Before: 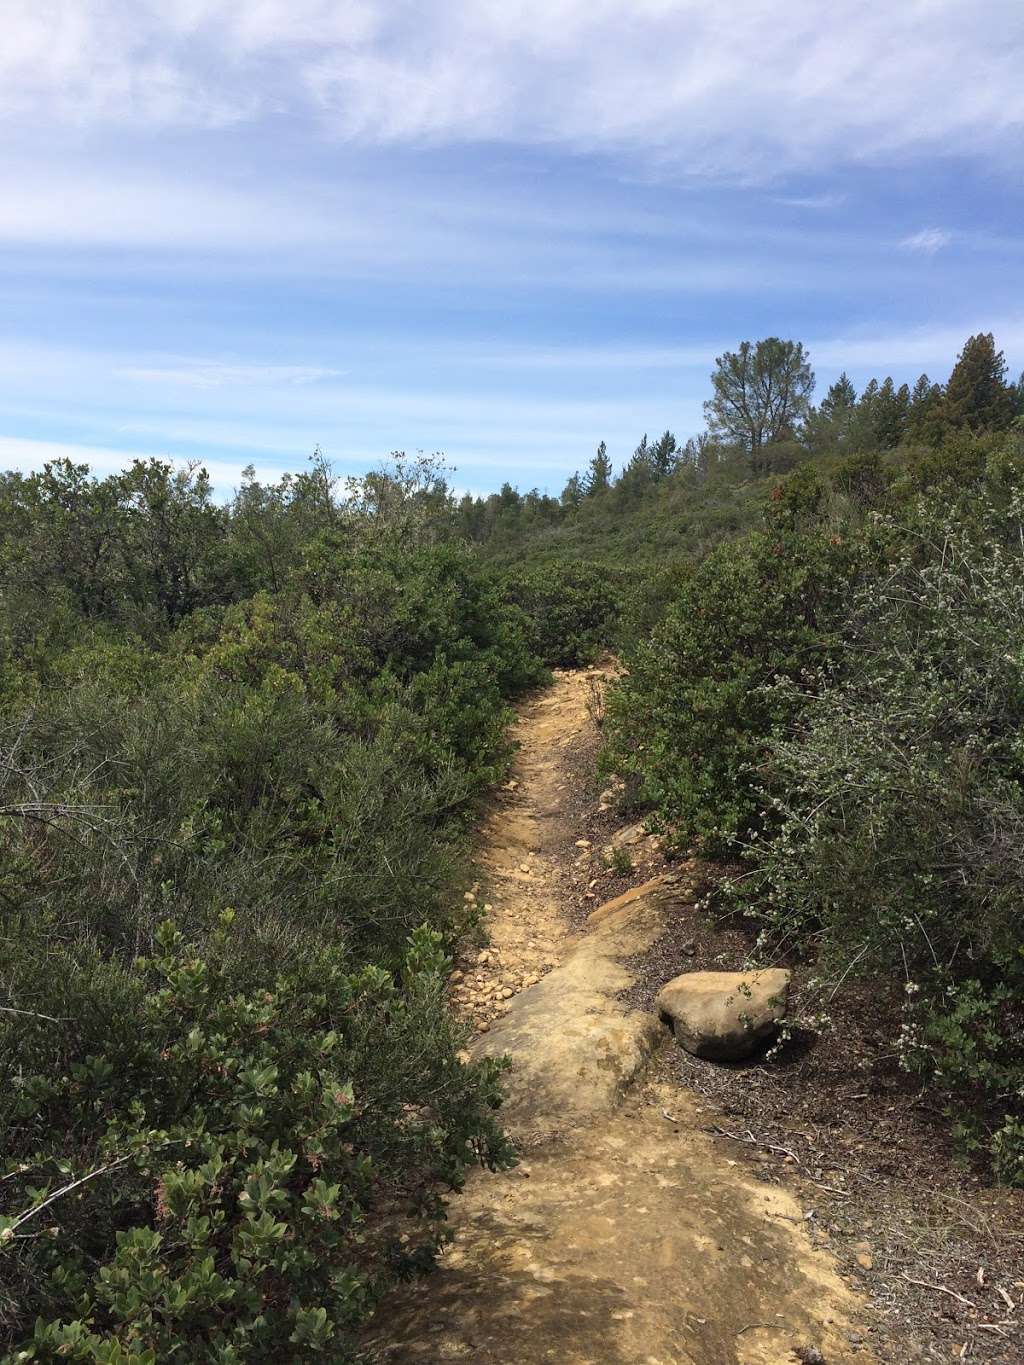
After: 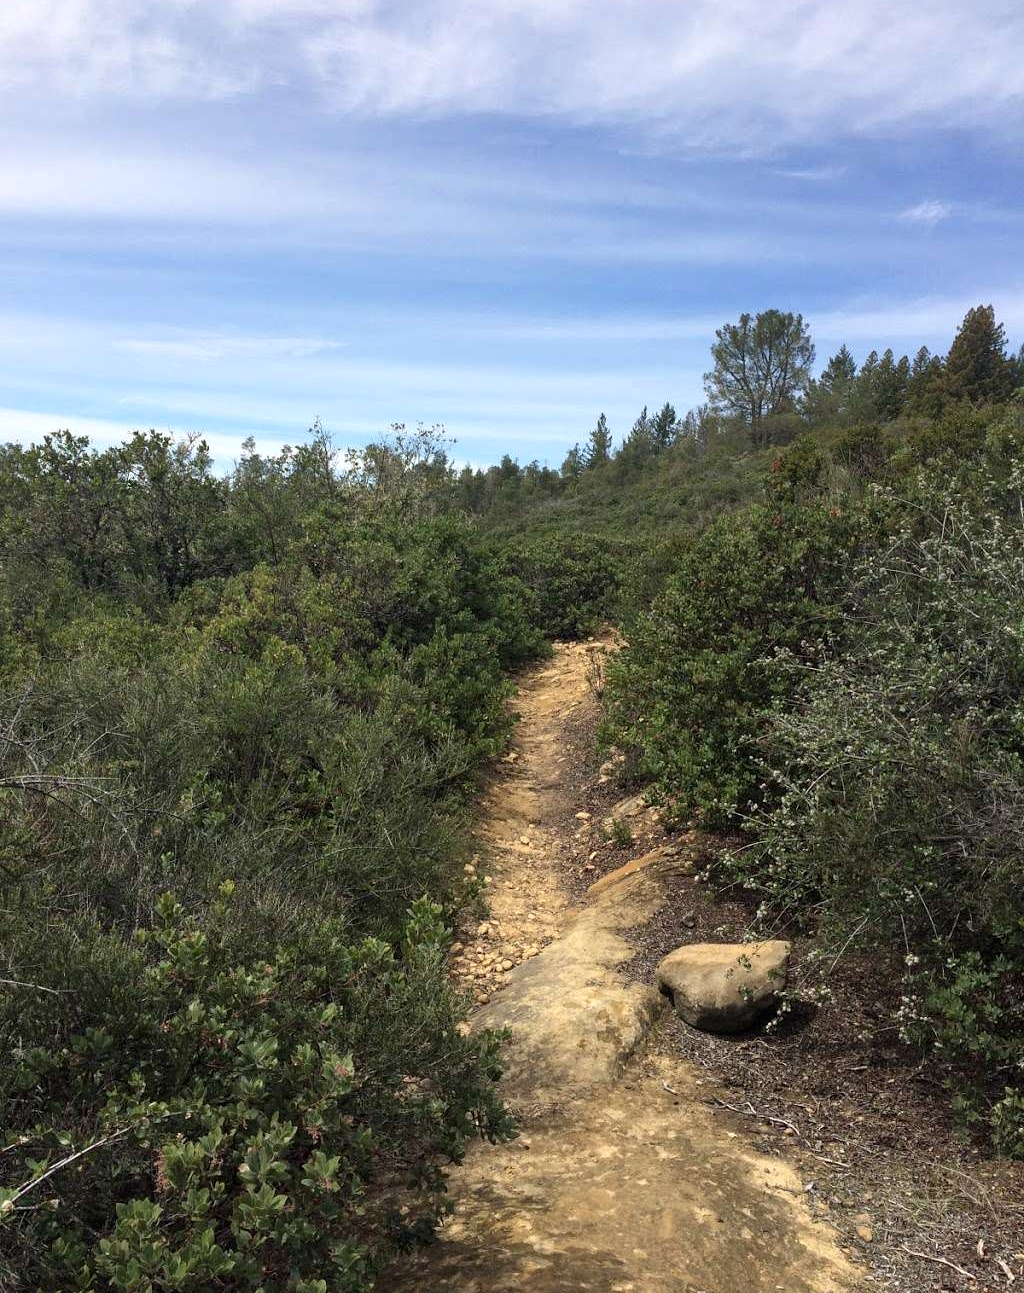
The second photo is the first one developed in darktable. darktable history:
crop and rotate: top 2.105%, bottom 3.157%
local contrast: highlights 107%, shadows 99%, detail 119%, midtone range 0.2
